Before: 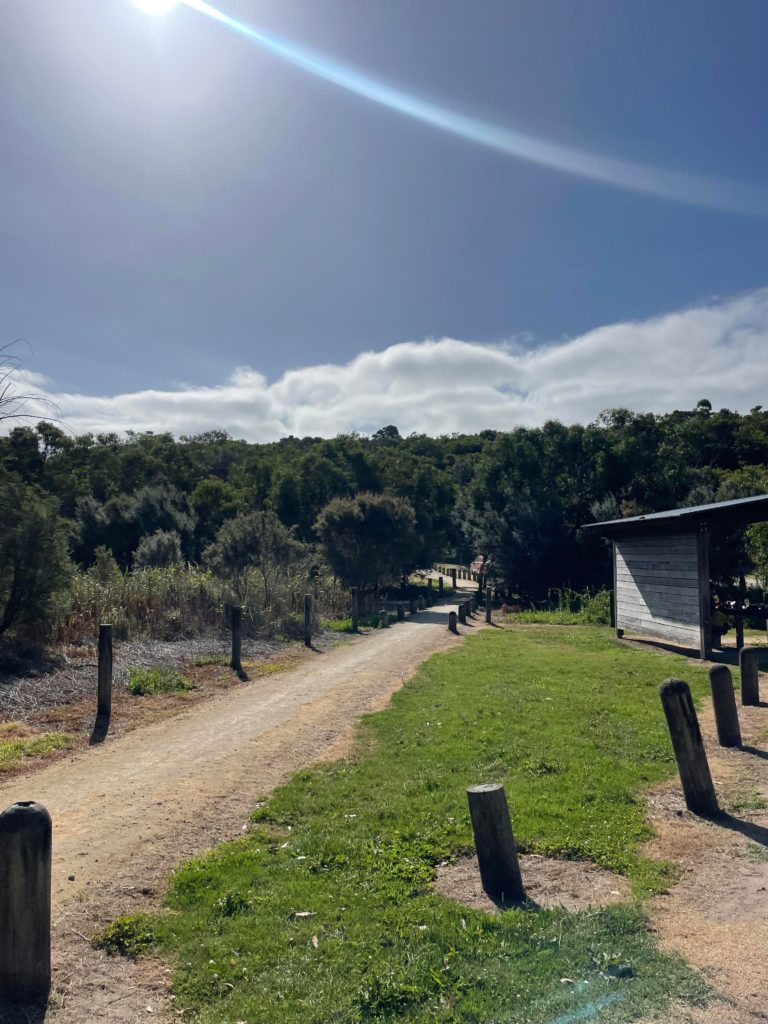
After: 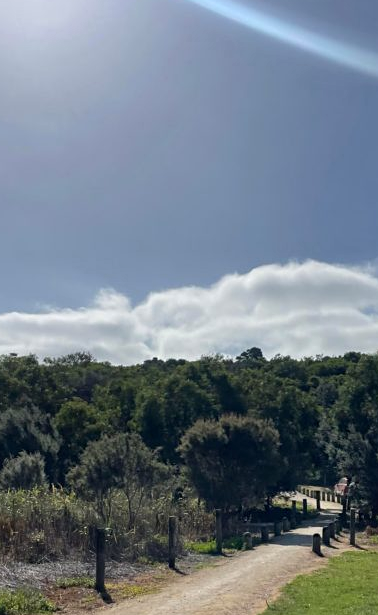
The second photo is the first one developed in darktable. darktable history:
local contrast: mode bilateral grid, contrast 10, coarseness 25, detail 115%, midtone range 0.2
sharpen: amount 0.2
crop: left 17.835%, top 7.675%, right 32.881%, bottom 32.213%
